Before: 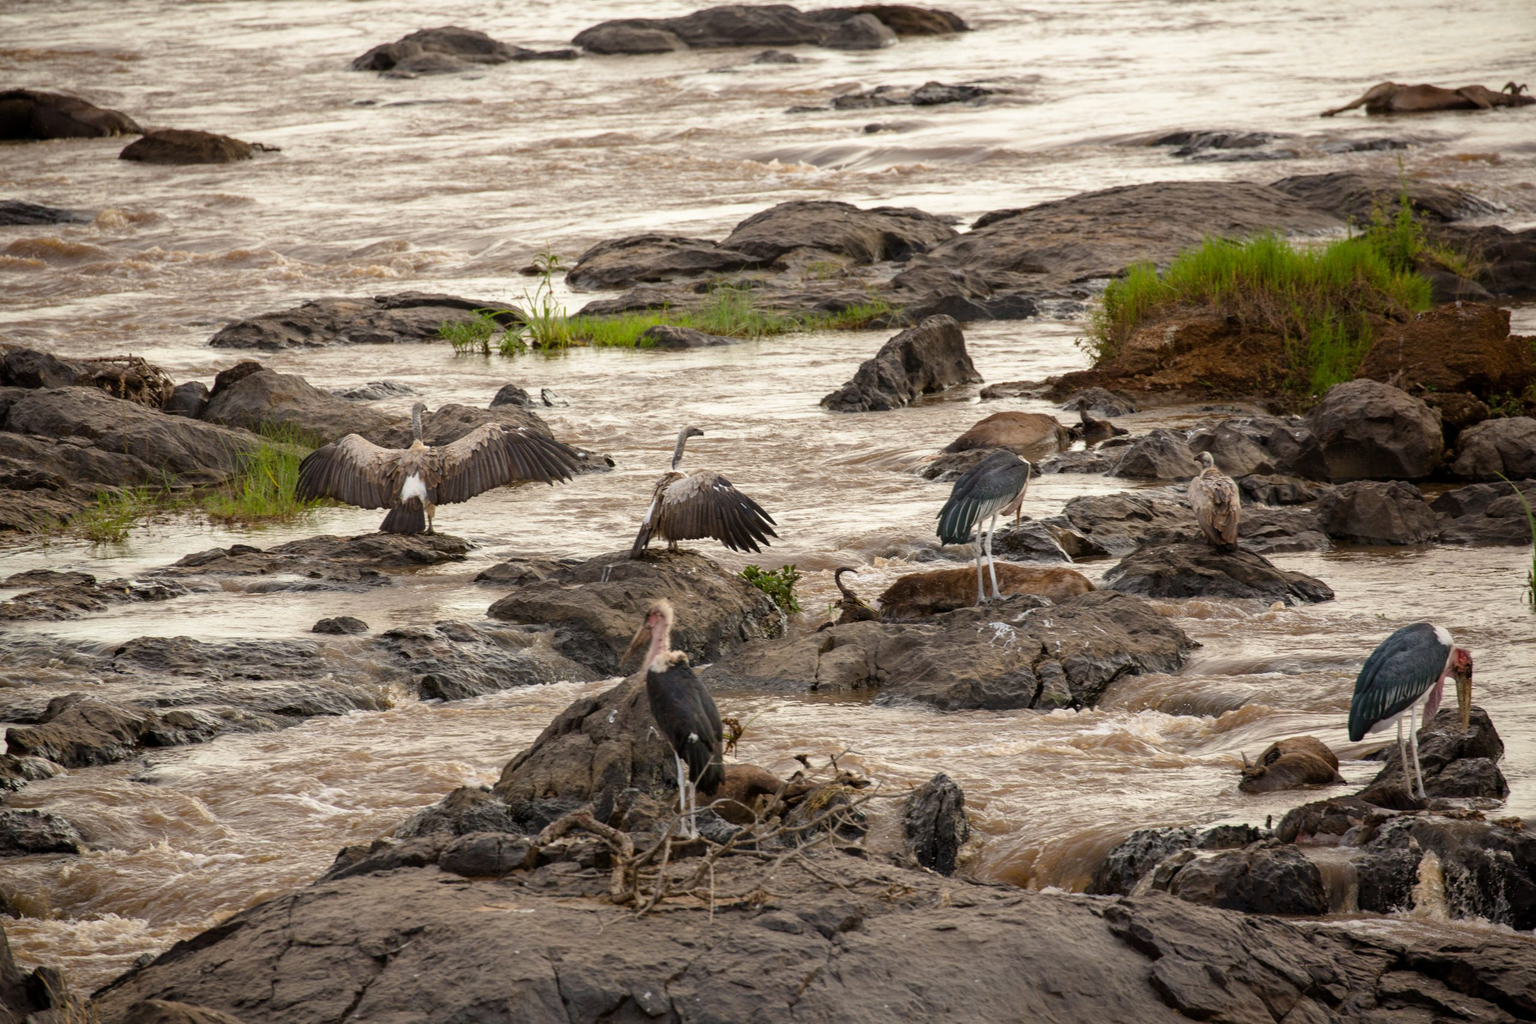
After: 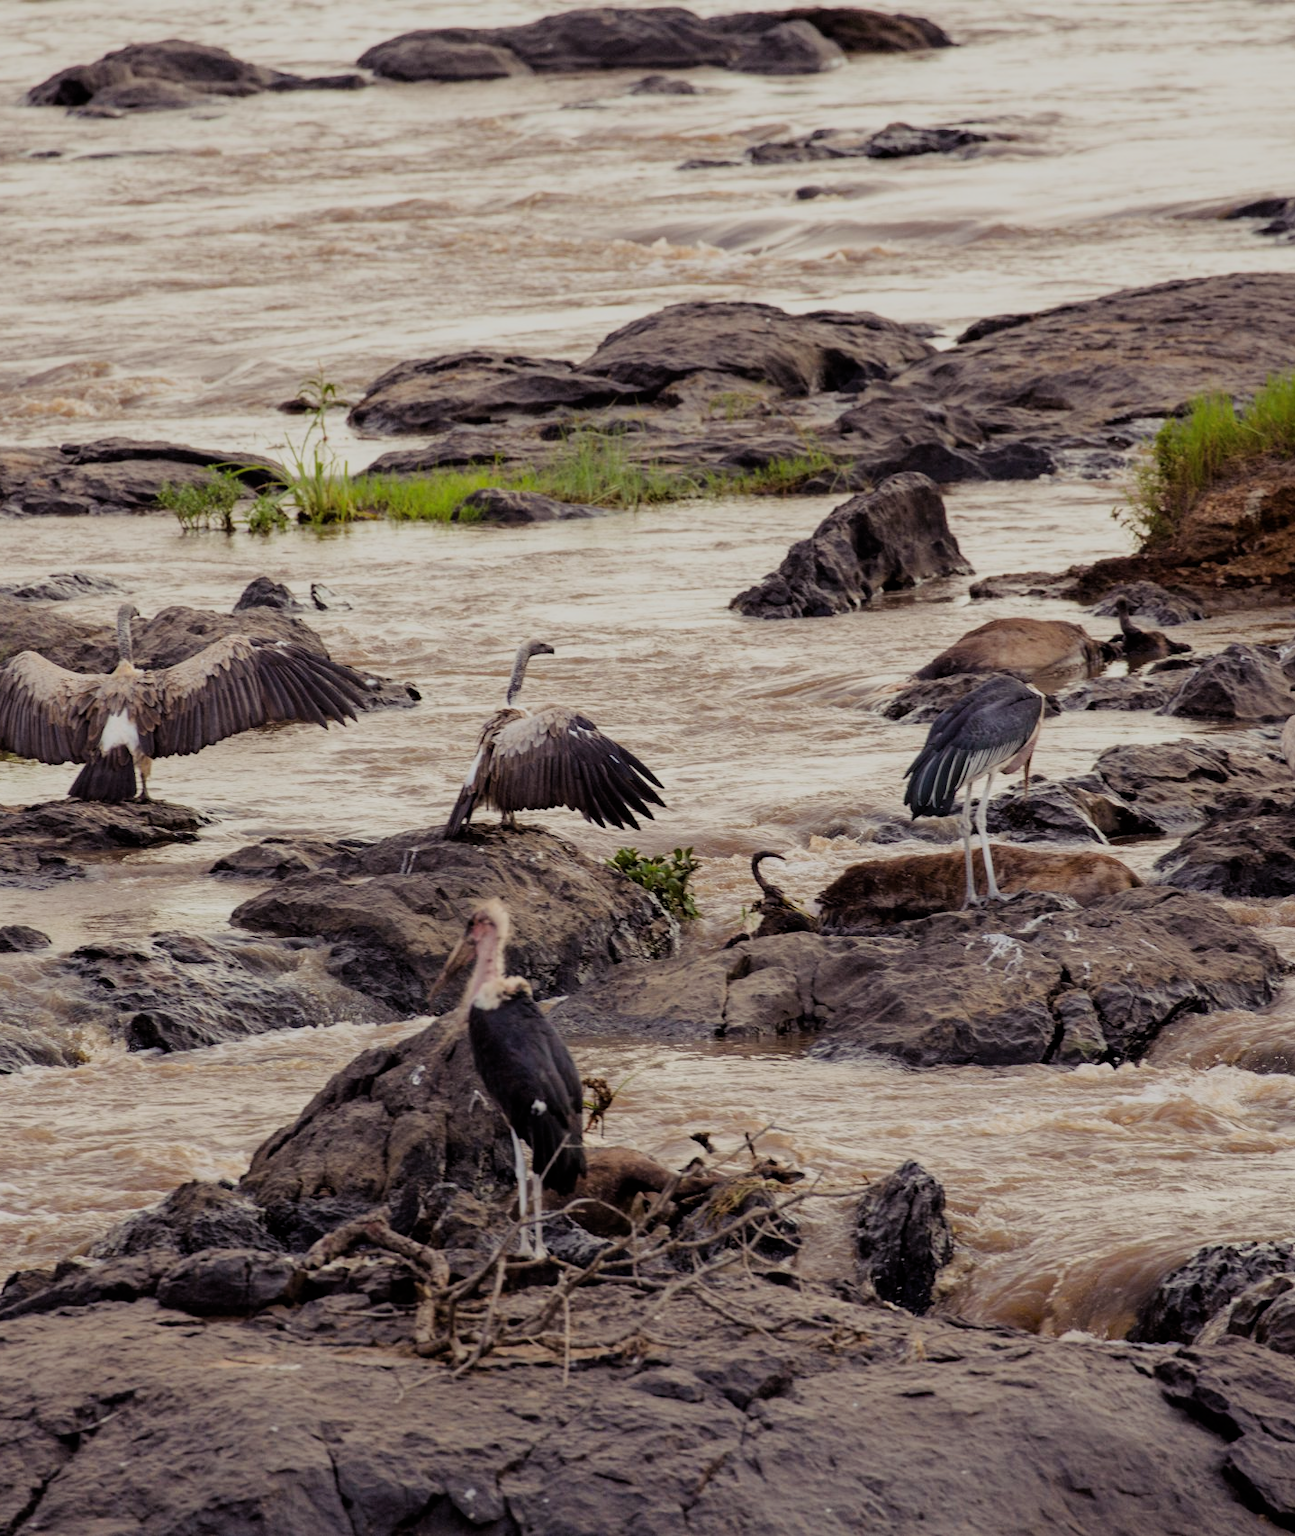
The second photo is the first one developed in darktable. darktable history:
filmic rgb: black relative exposure -7.19 EV, white relative exposure 5.37 EV, hardness 3.02
crop: left 21.788%, right 21.973%, bottom 0.015%
color balance rgb: shadows lift › luminance -21.855%, shadows lift › chroma 9.116%, shadows lift › hue 284.69°, perceptual saturation grading › global saturation 0.801%
